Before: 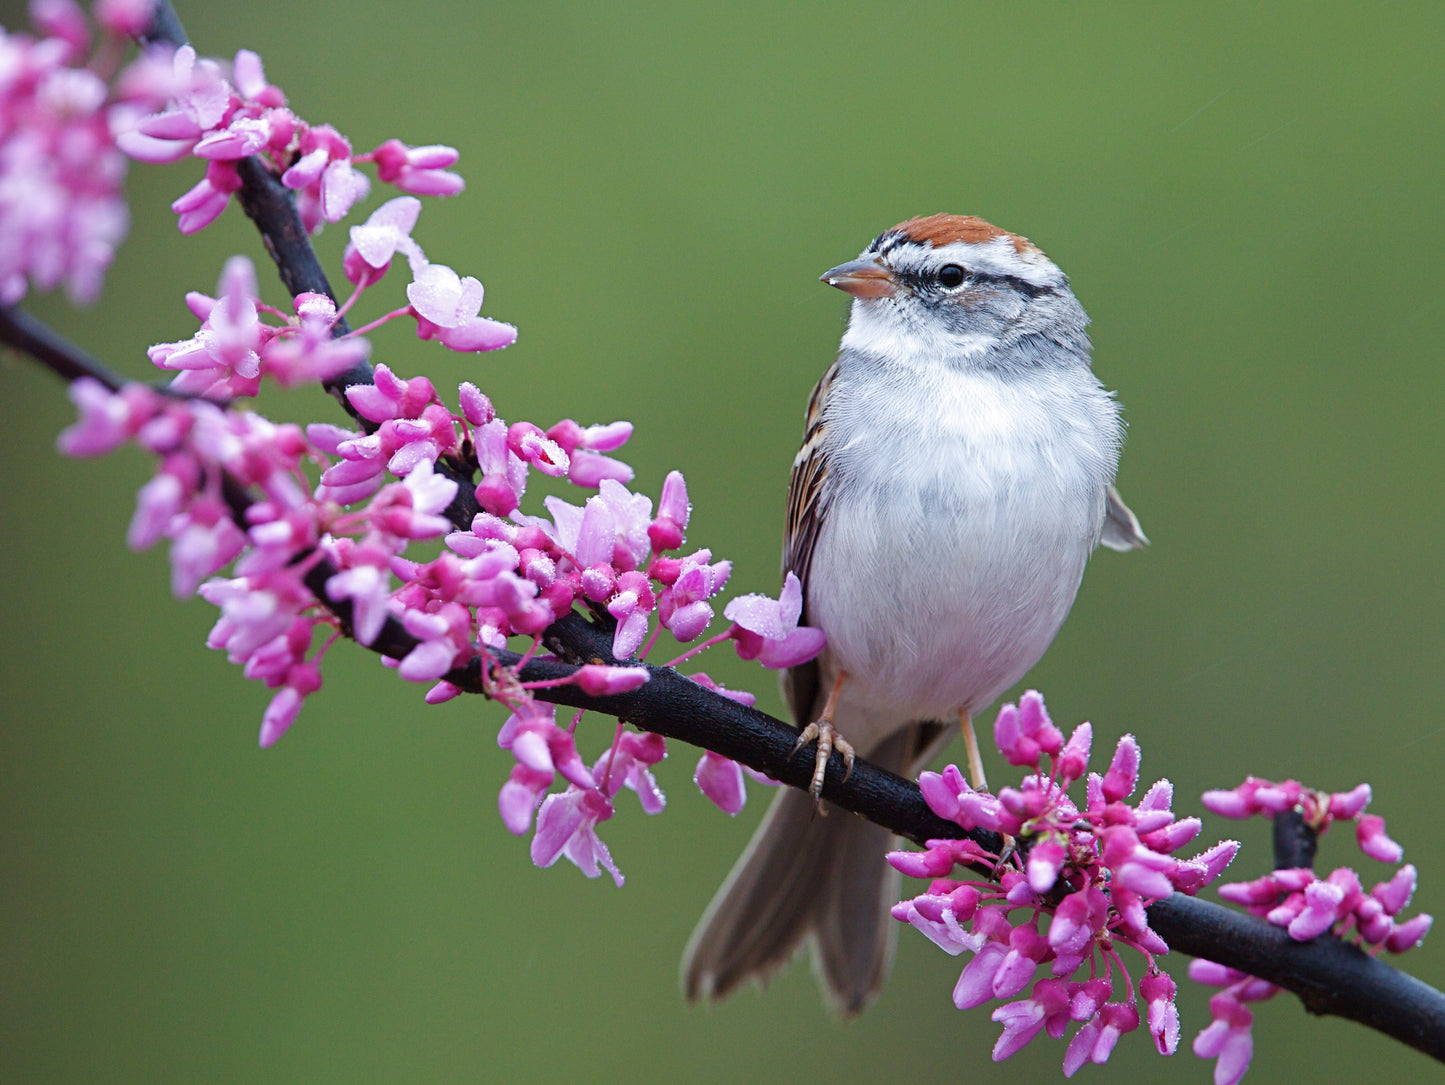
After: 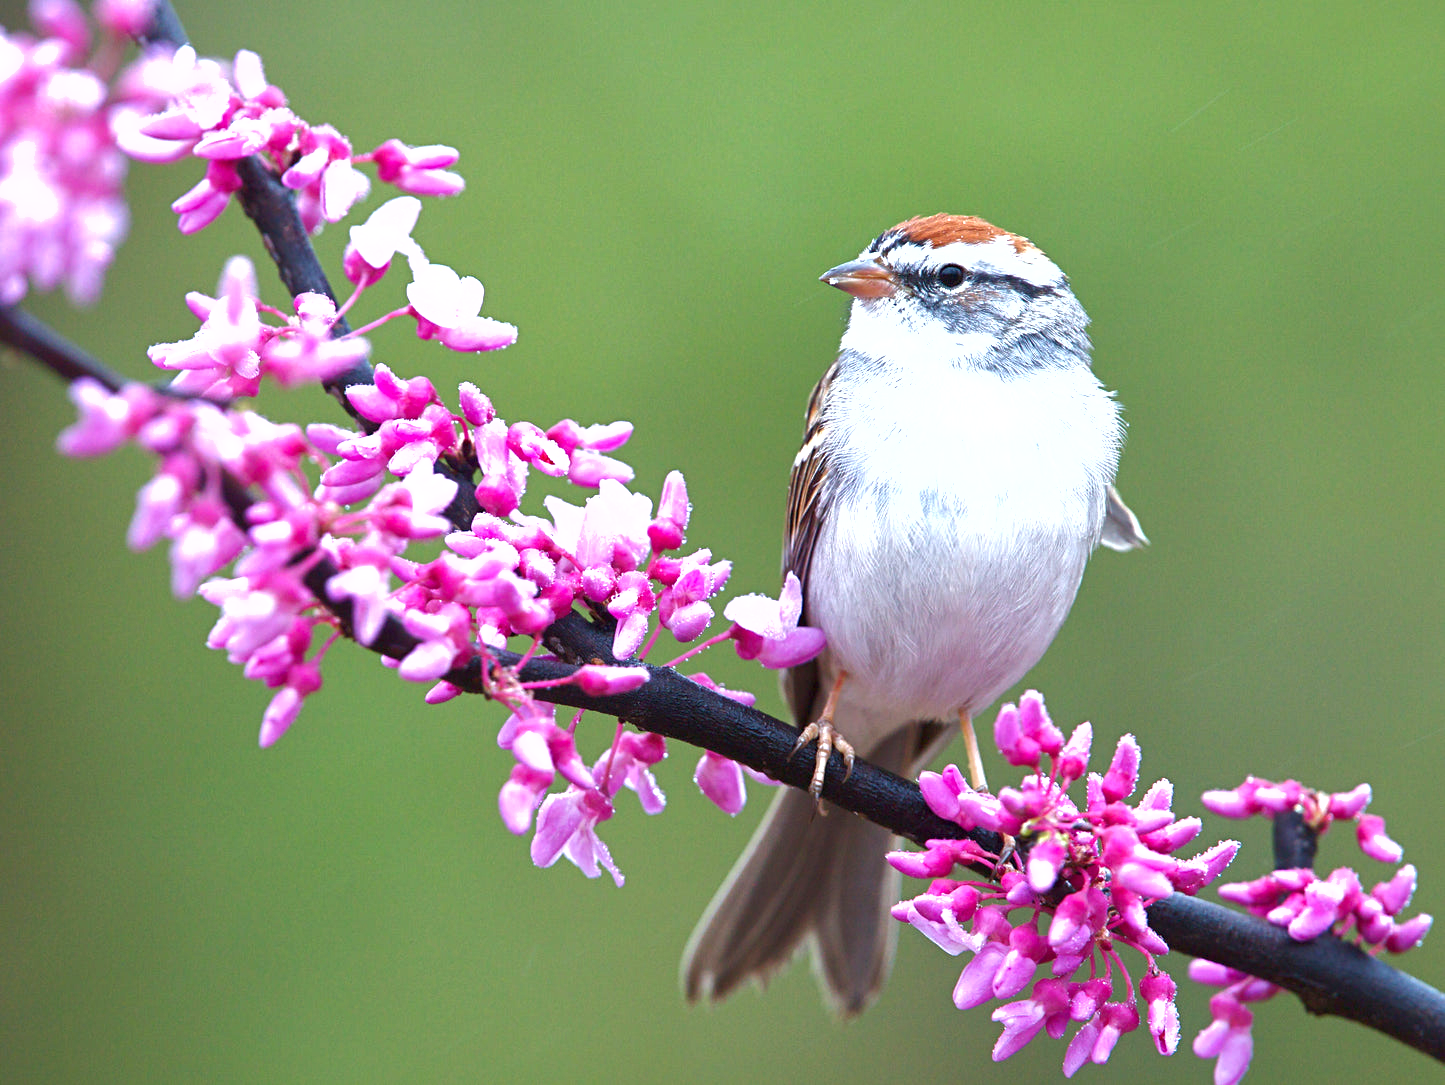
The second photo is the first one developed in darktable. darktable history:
contrast brightness saturation: brightness -0.086
exposure: black level correction 0, exposure 1.096 EV, compensate highlight preservation false
shadows and highlights: on, module defaults
